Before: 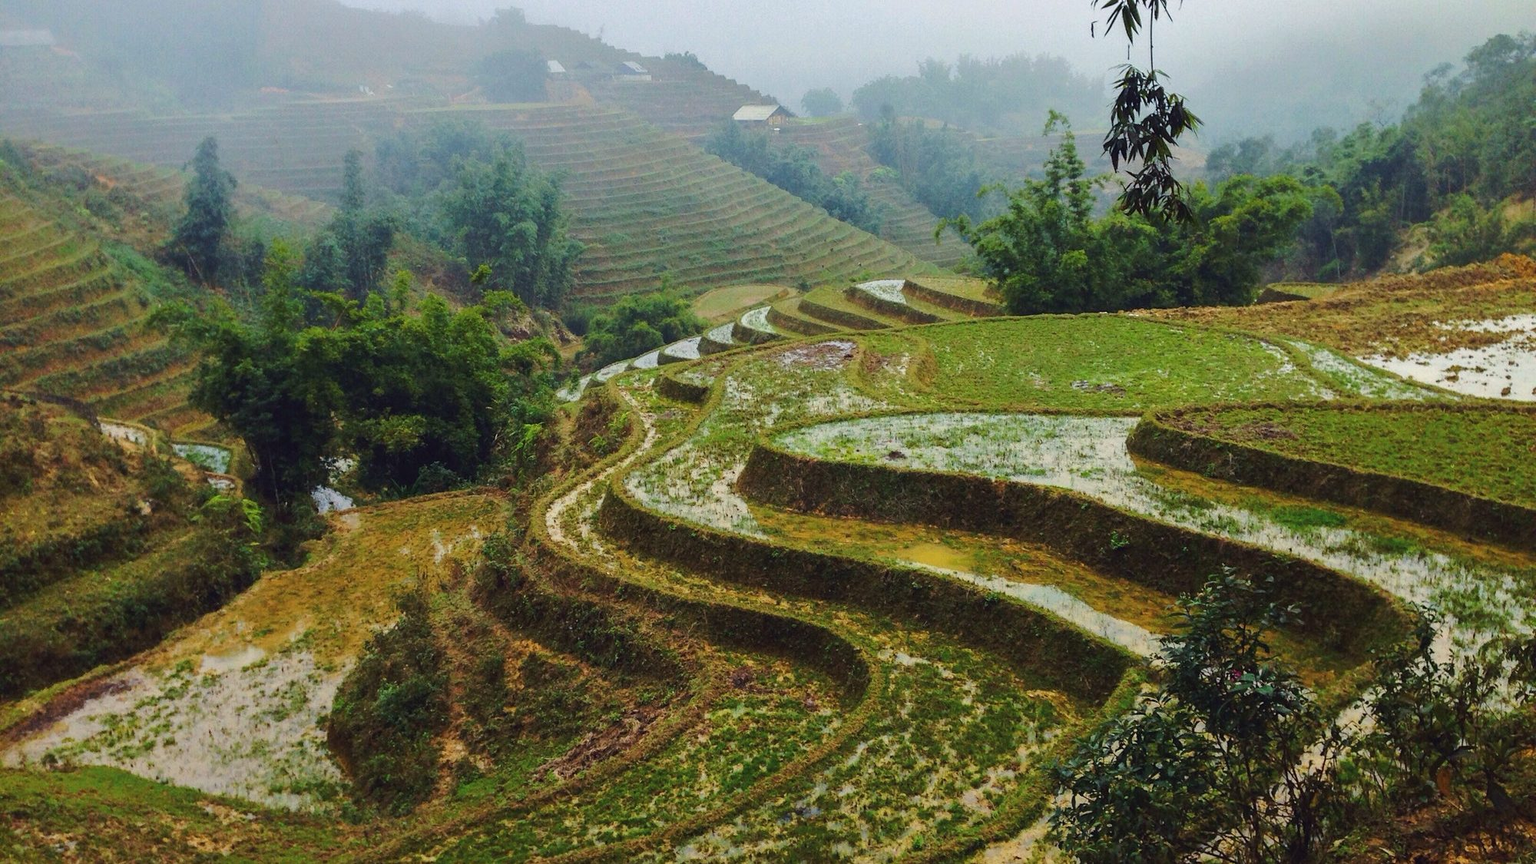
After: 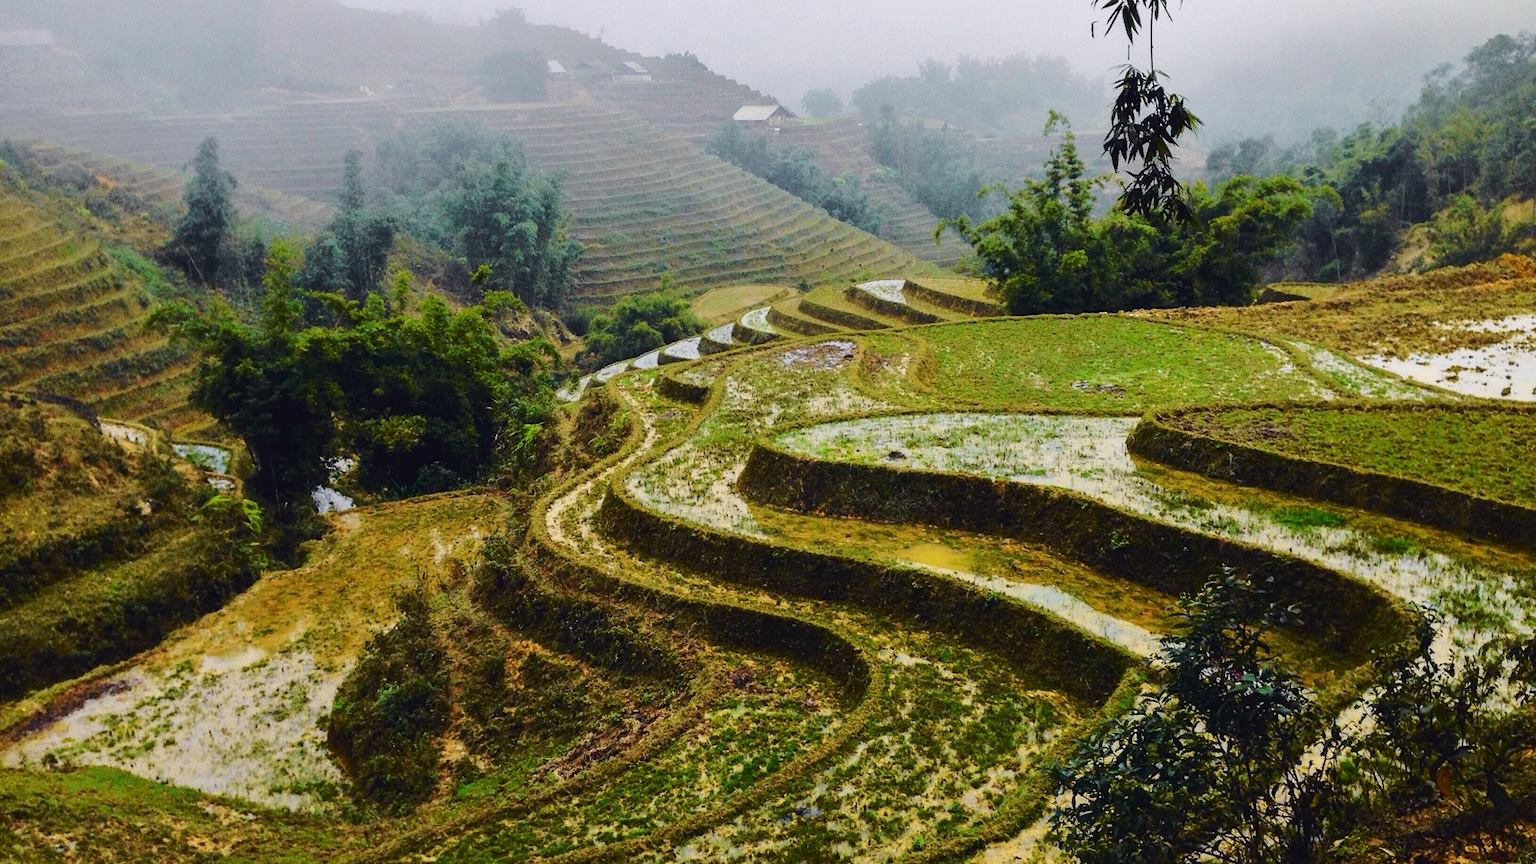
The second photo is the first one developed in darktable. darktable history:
graduated density: density 0.38 EV, hardness 21%, rotation -6.11°, saturation 32%
tone curve: curves: ch0 [(0, 0.023) (0.104, 0.058) (0.21, 0.162) (0.469, 0.524) (0.579, 0.65) (0.725, 0.8) (0.858, 0.903) (1, 0.974)]; ch1 [(0, 0) (0.414, 0.395) (0.447, 0.447) (0.502, 0.501) (0.521, 0.512) (0.566, 0.566) (0.618, 0.61) (0.654, 0.642) (1, 1)]; ch2 [(0, 0) (0.369, 0.388) (0.437, 0.453) (0.492, 0.485) (0.524, 0.508) (0.553, 0.566) (0.583, 0.608) (1, 1)], color space Lab, independent channels, preserve colors none
